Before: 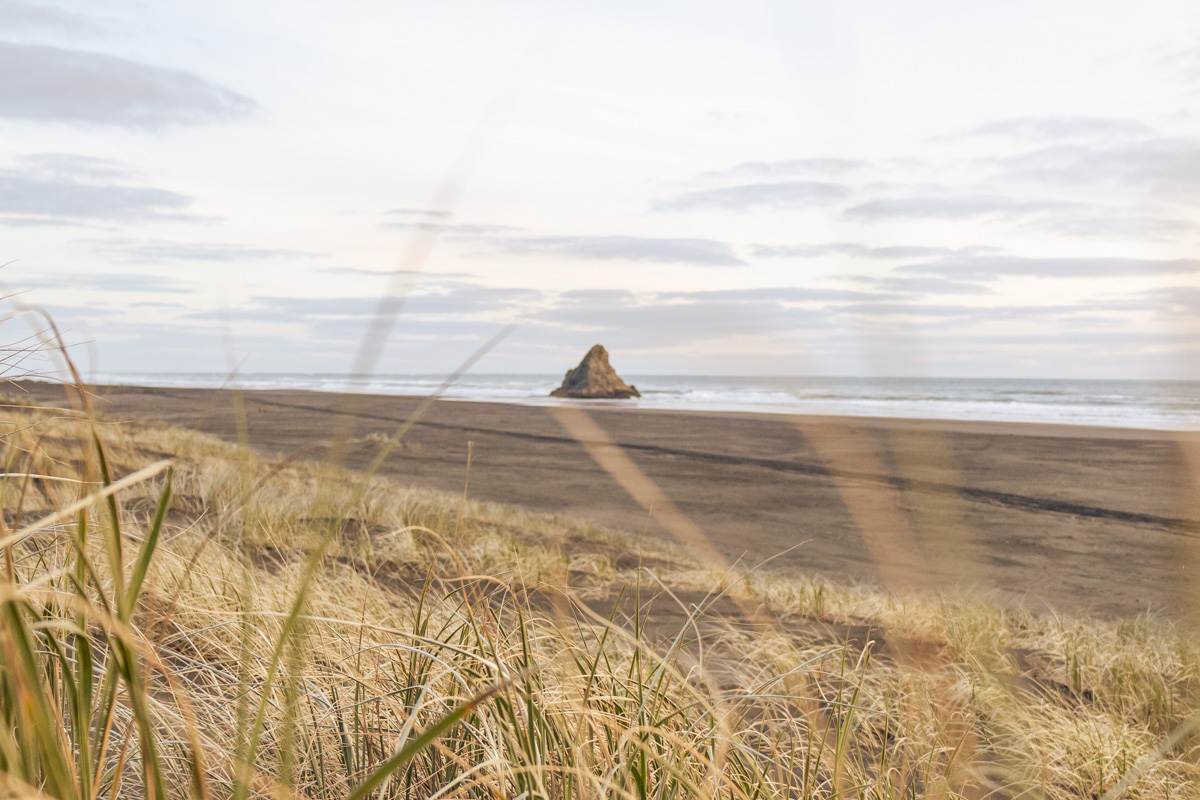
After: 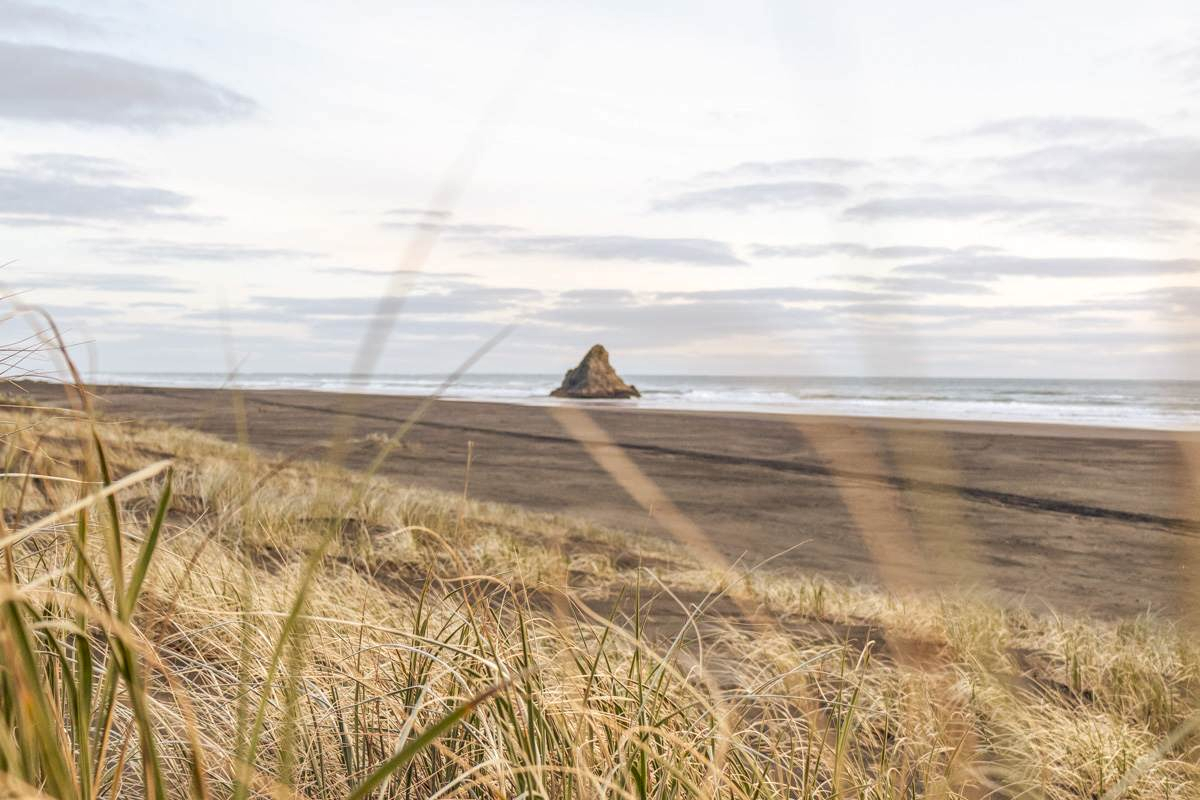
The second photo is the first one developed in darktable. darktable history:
local contrast: on, module defaults
exposure: black level correction 0, exposure 0 EV, compensate exposure bias true, compensate highlight preservation false
